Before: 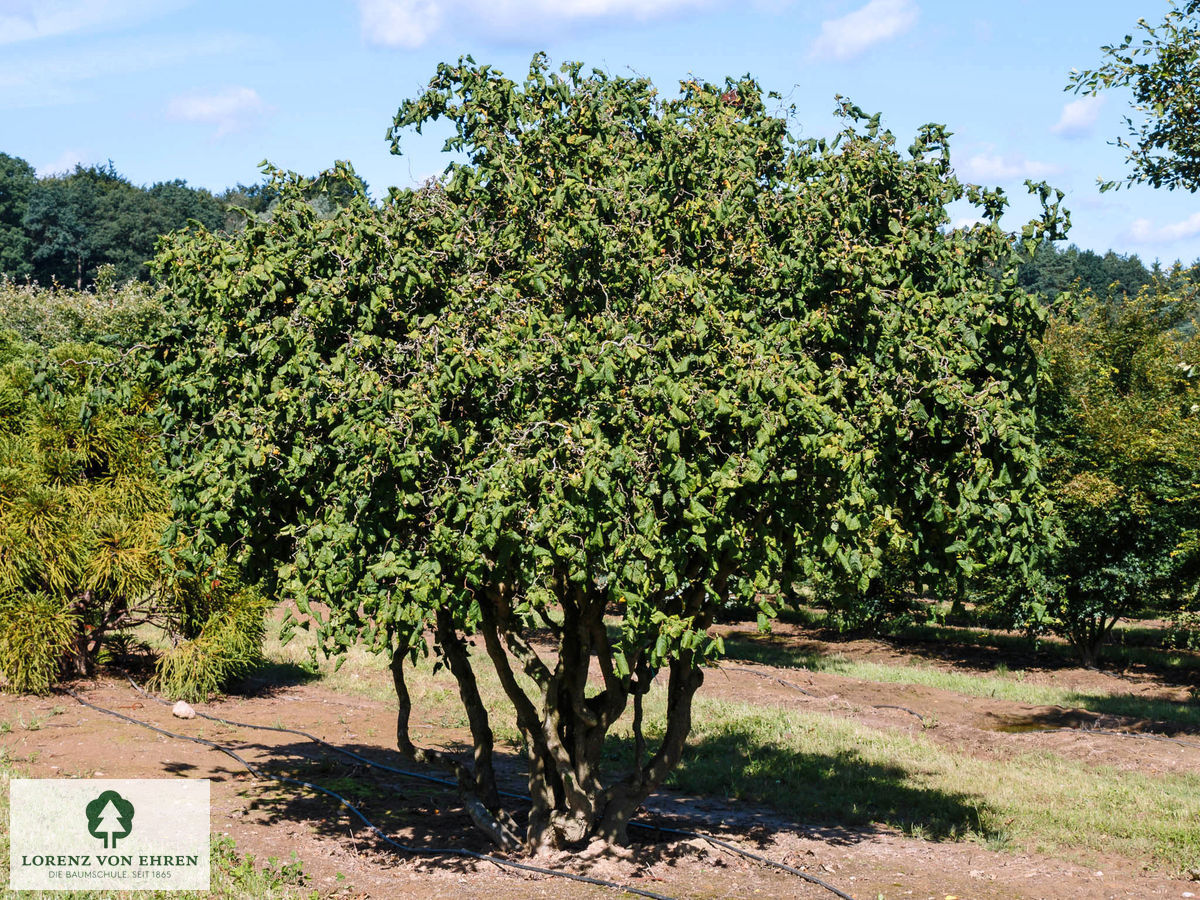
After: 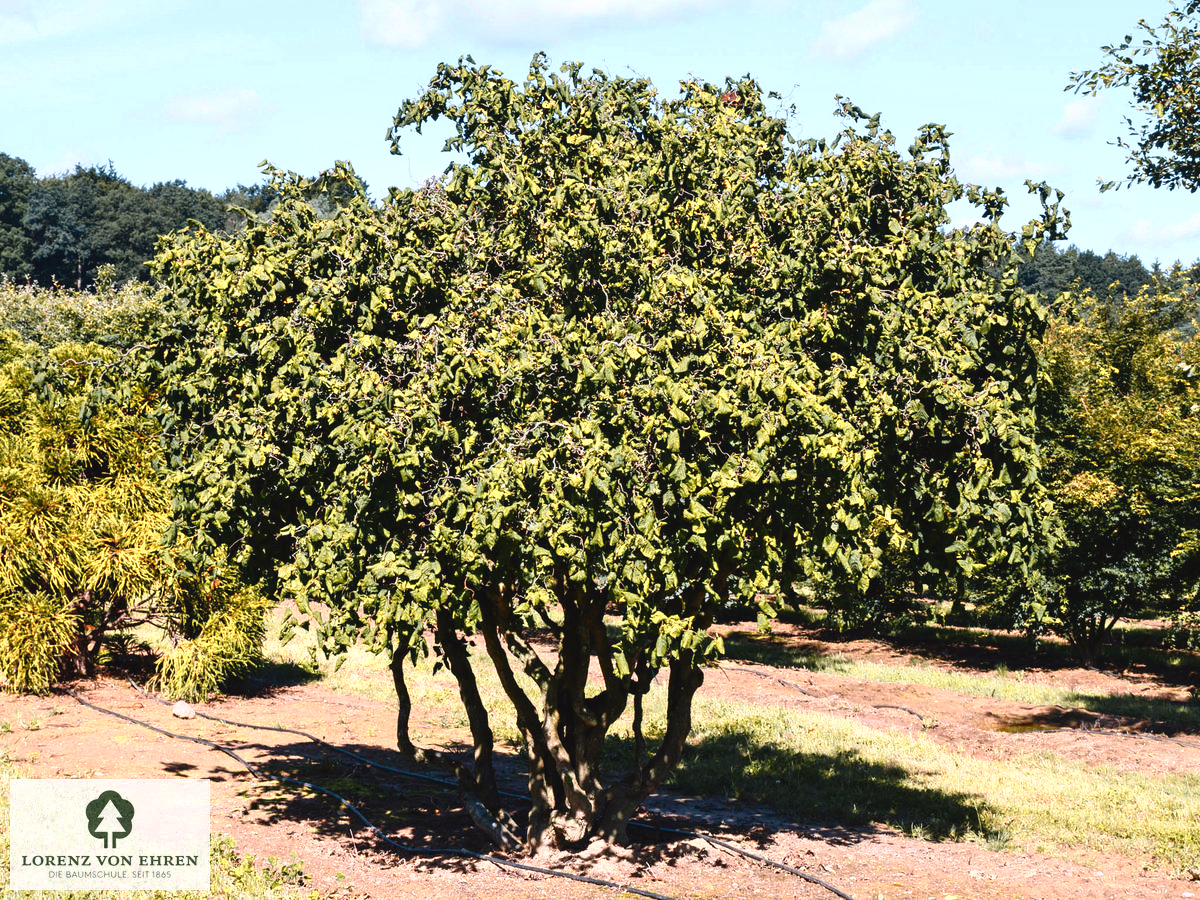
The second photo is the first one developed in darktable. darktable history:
tone curve: curves: ch0 [(0, 0.036) (0.119, 0.115) (0.461, 0.479) (0.715, 0.767) (0.817, 0.865) (1, 0.998)]; ch1 [(0, 0) (0.377, 0.416) (0.44, 0.461) (0.487, 0.49) (0.514, 0.525) (0.538, 0.561) (0.67, 0.713) (1, 1)]; ch2 [(0, 0) (0.38, 0.405) (0.463, 0.445) (0.492, 0.486) (0.529, 0.533) (0.578, 0.59) (0.653, 0.698) (1, 1)], color space Lab, independent channels, preserve colors none
color zones: curves: ch0 [(0.018, 0.548) (0.197, 0.654) (0.425, 0.447) (0.605, 0.658) (0.732, 0.579)]; ch1 [(0.105, 0.531) (0.224, 0.531) (0.386, 0.39) (0.618, 0.456) (0.732, 0.456) (0.956, 0.421)]; ch2 [(0.039, 0.583) (0.215, 0.465) (0.399, 0.544) (0.465, 0.548) (0.614, 0.447) (0.724, 0.43) (0.882, 0.623) (0.956, 0.632)]
